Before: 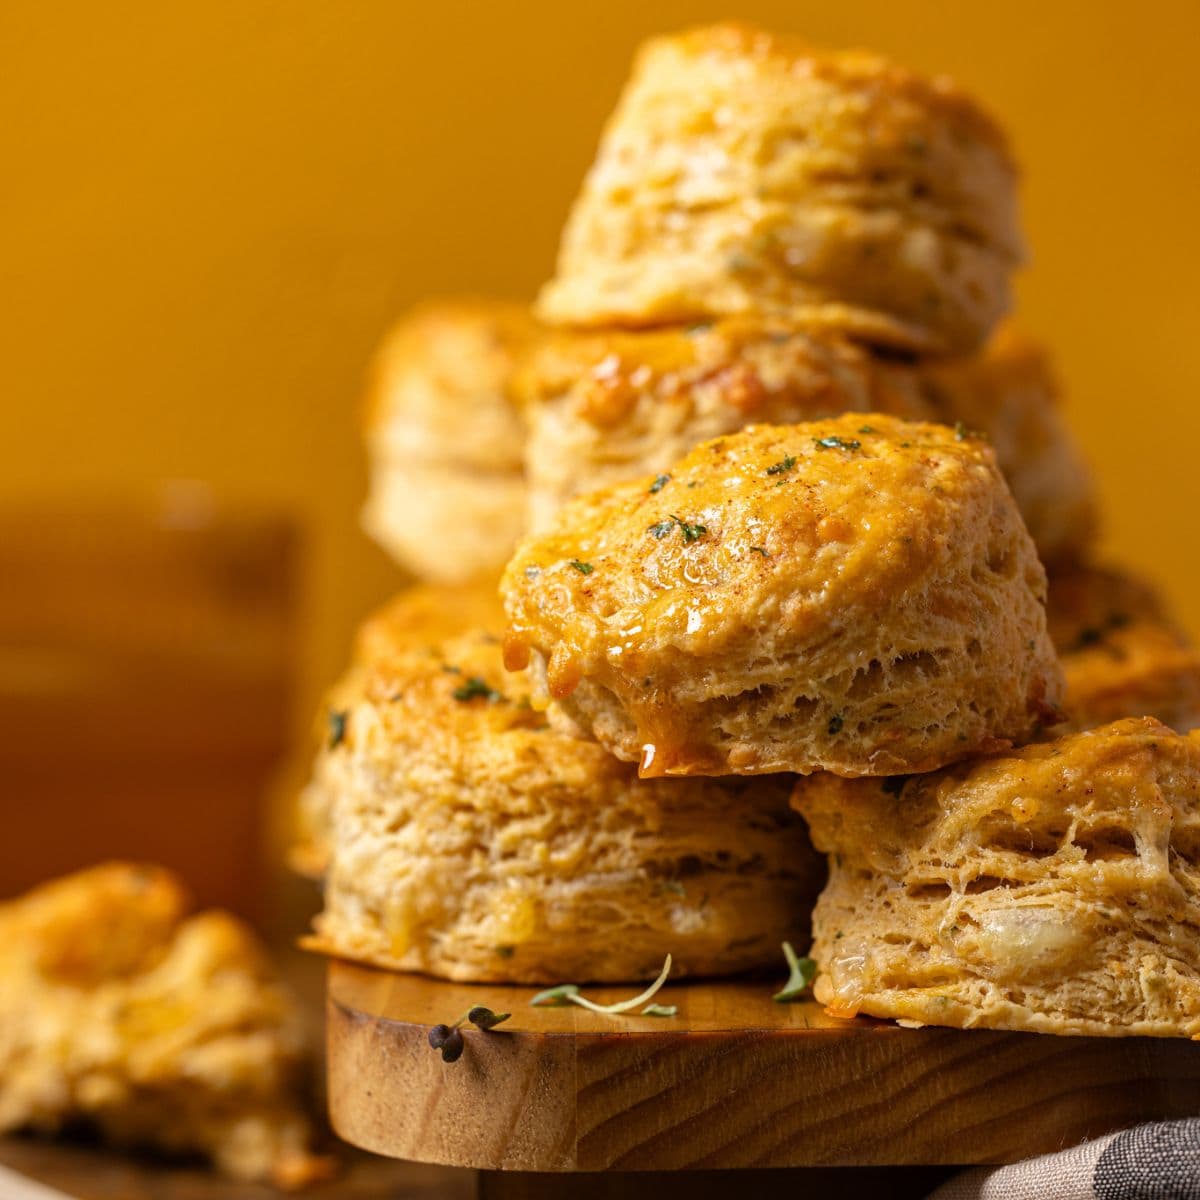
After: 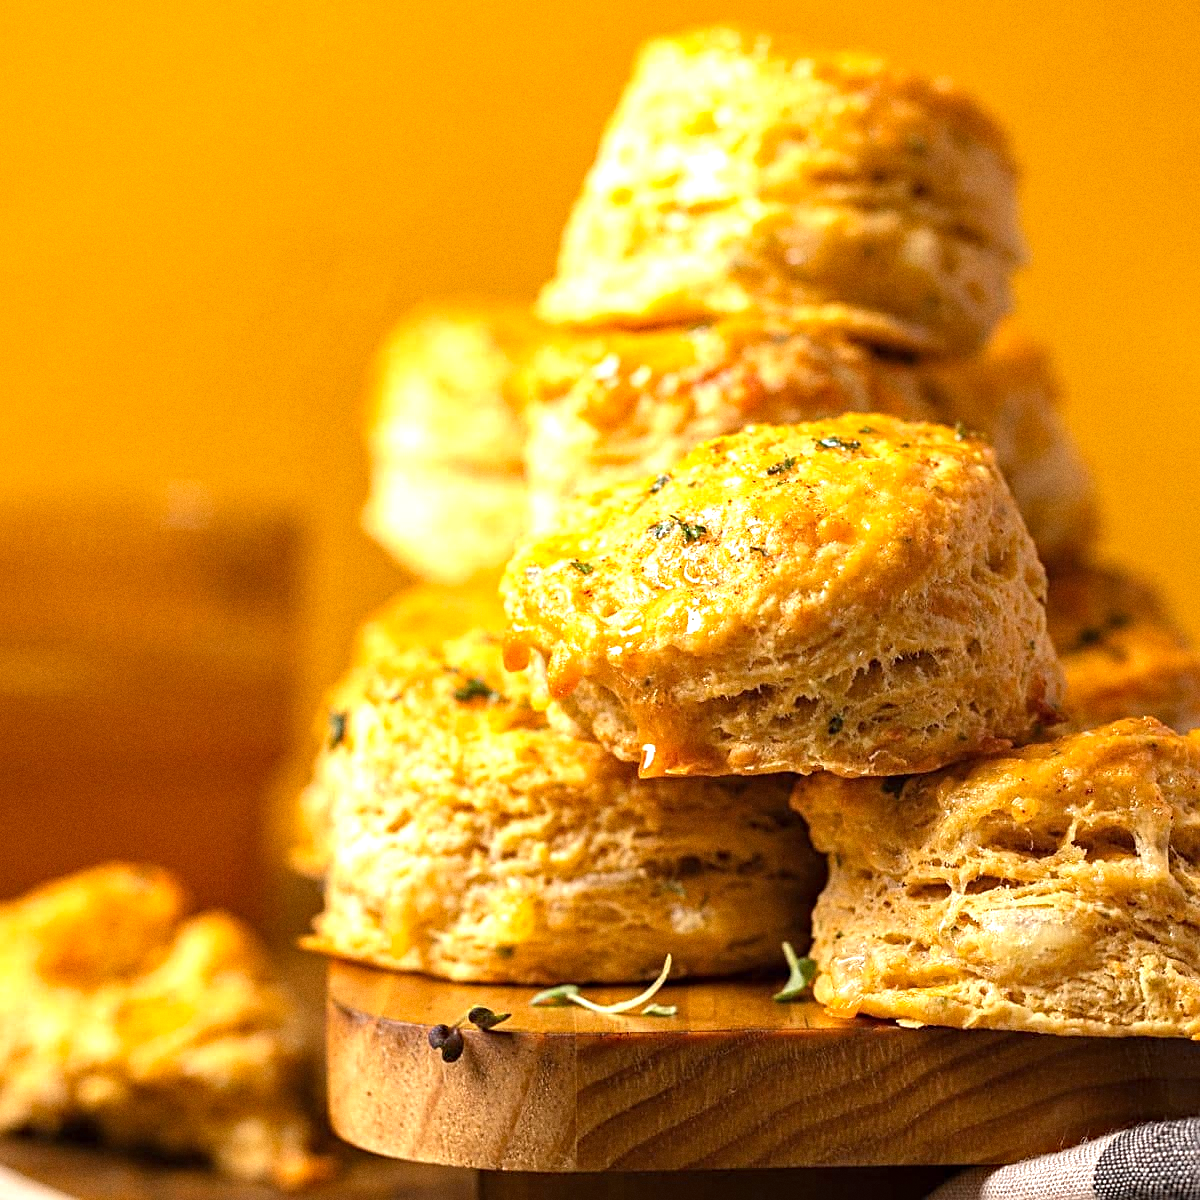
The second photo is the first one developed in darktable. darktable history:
exposure: exposure 0.921 EV, compensate highlight preservation false
sharpen: on, module defaults
haze removal: compatibility mode true, adaptive false
grain: on, module defaults
